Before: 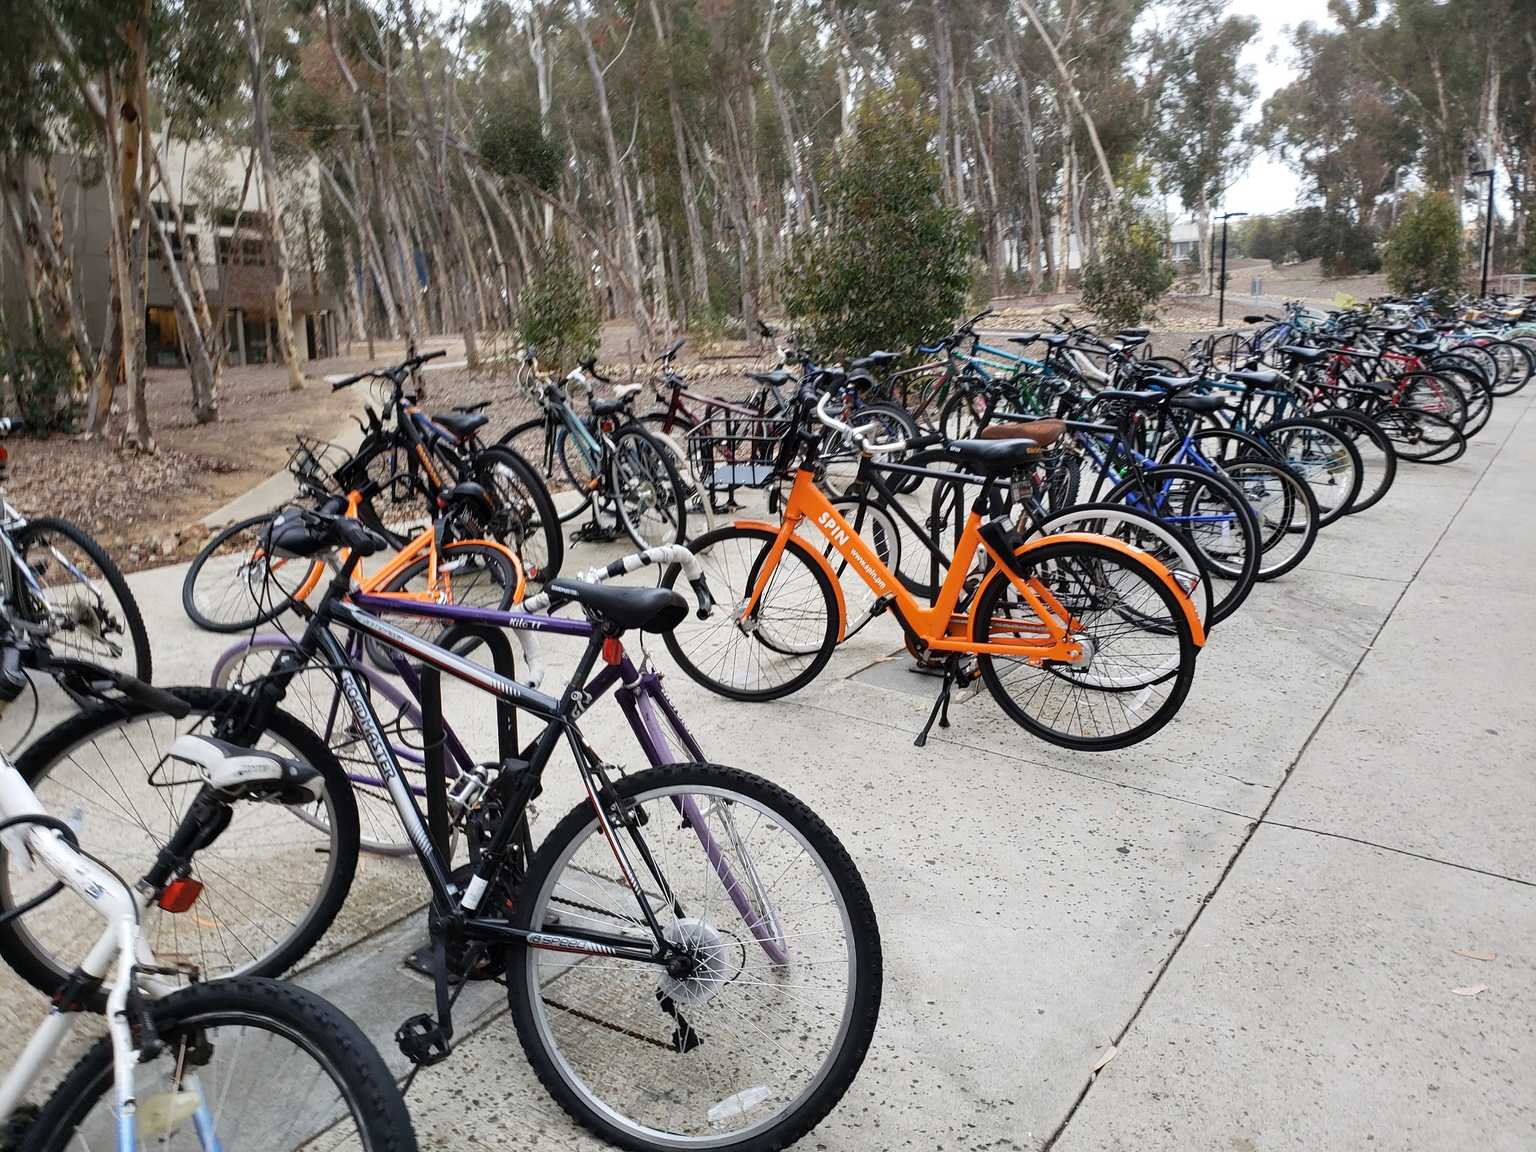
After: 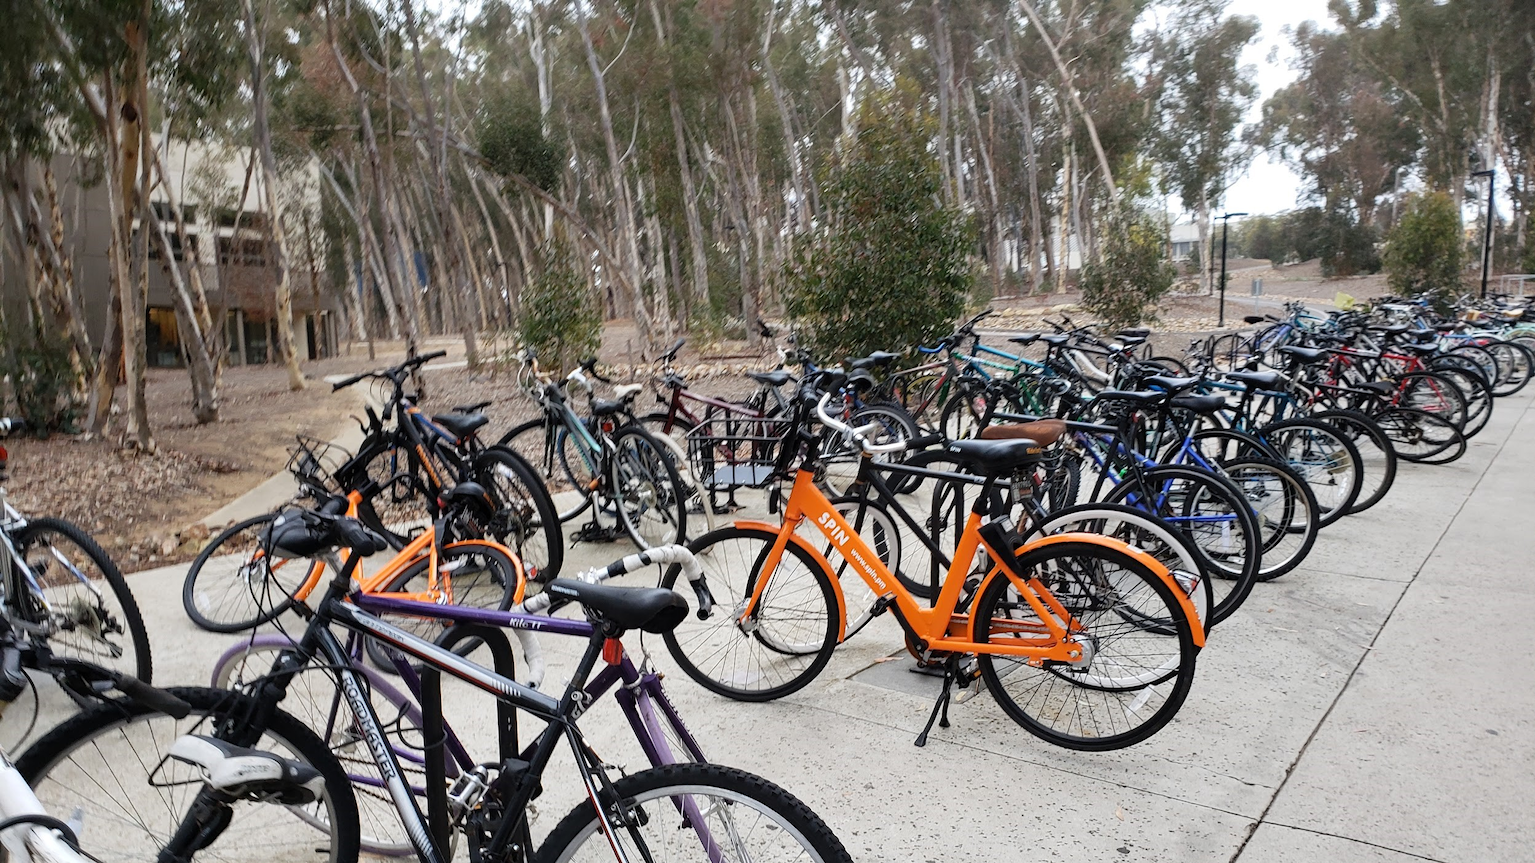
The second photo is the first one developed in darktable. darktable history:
crop: bottom 24.985%
